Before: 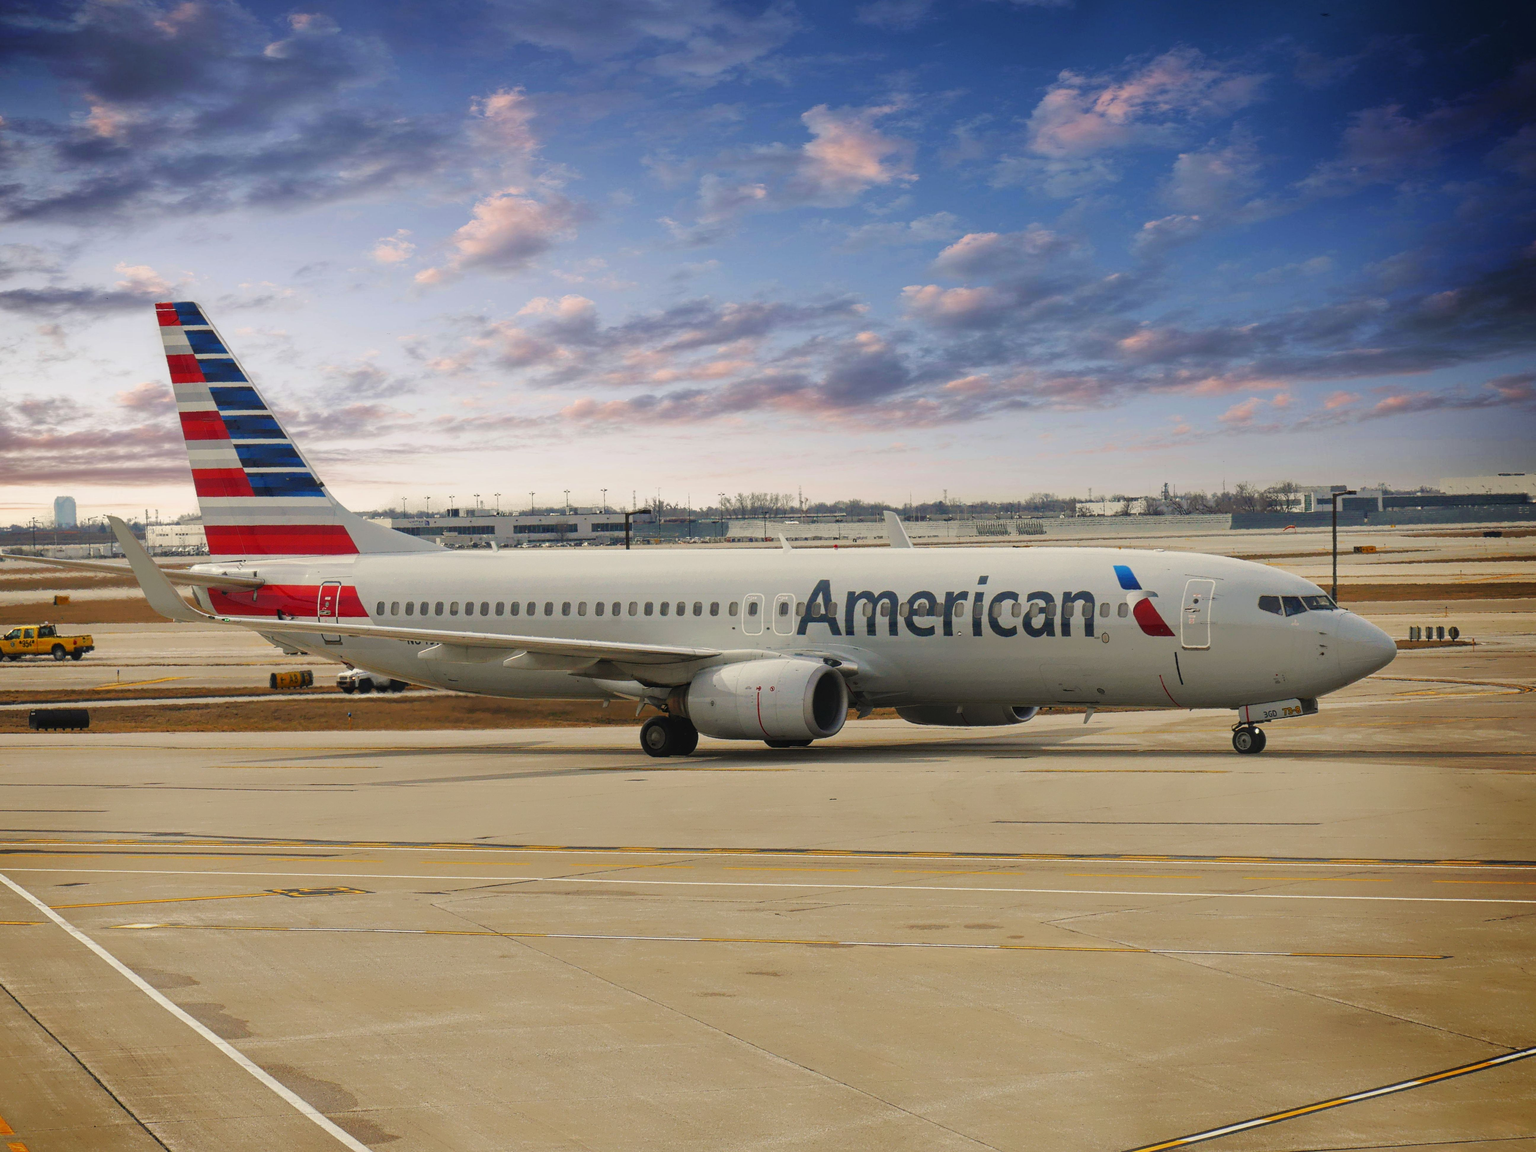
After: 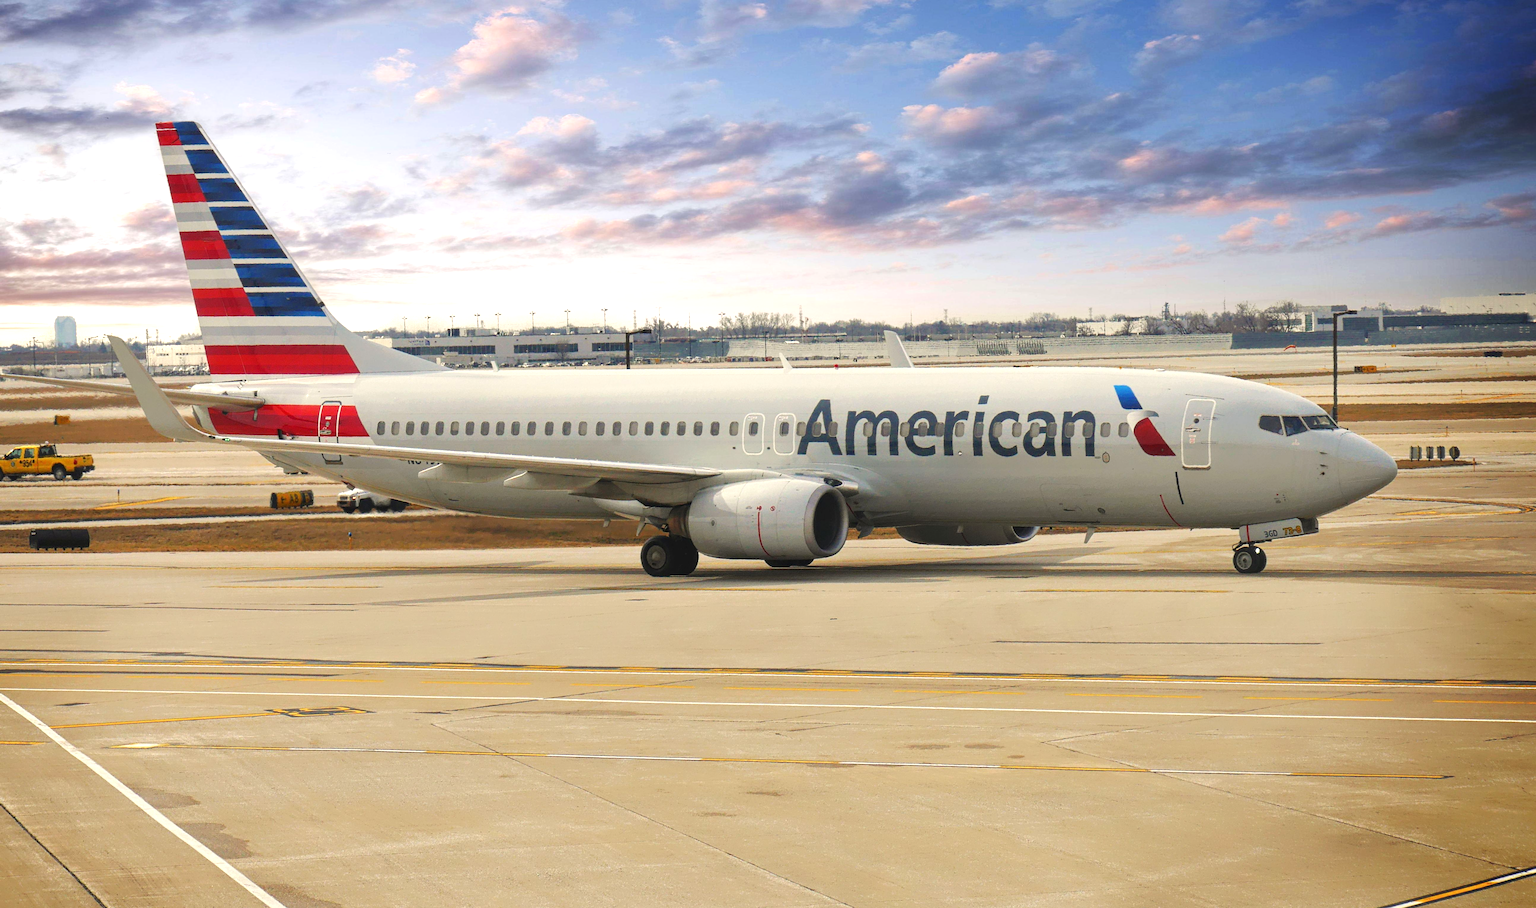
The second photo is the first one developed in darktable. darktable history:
crop and rotate: top 15.74%, bottom 5.395%
exposure: exposure 0.635 EV, compensate highlight preservation false
